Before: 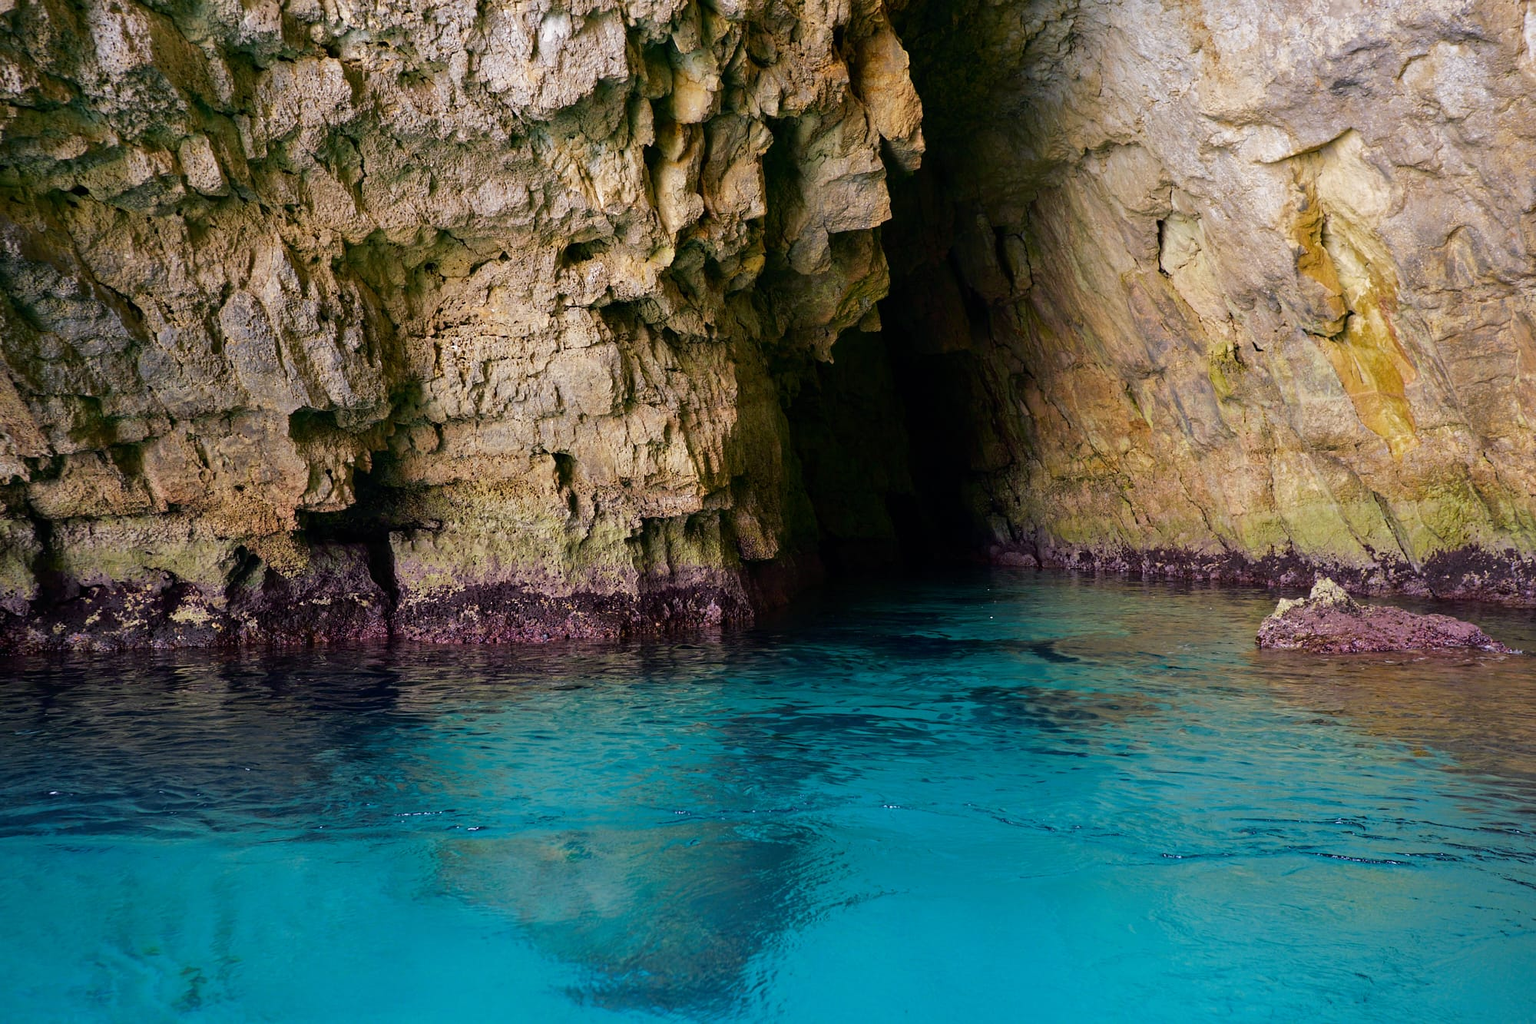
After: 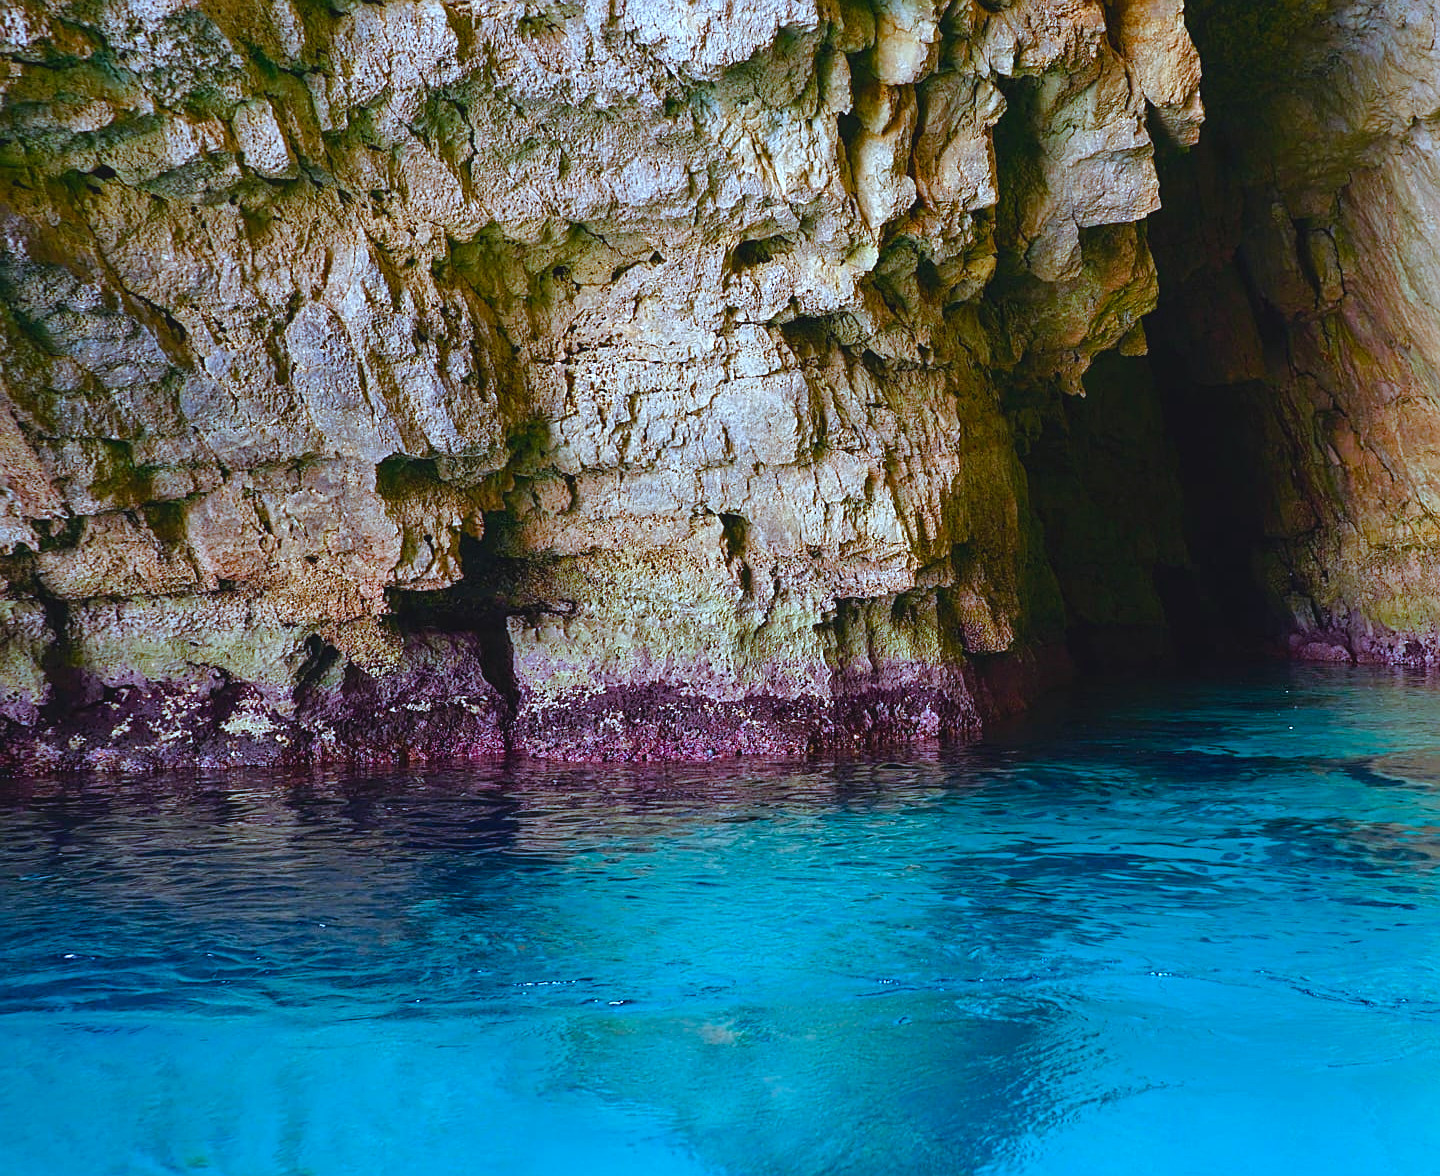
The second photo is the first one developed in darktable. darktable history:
crop: top 5.774%, right 27.86%, bottom 5.78%
exposure: black level correction 0, exposure 0.692 EV, compensate highlight preservation false
sharpen: on, module defaults
local contrast: highlights 101%, shadows 97%, detail 119%, midtone range 0.2
color balance rgb: highlights gain › luminance -33.104%, highlights gain › chroma 5.708%, highlights gain › hue 216.45°, global offset › luminance 0.718%, linear chroma grading › global chroma 9.768%, perceptual saturation grading › global saturation 25.906%, perceptual saturation grading › highlights -50.377%, perceptual saturation grading › shadows 31.029%, global vibrance 20.31%
color correction: highlights a* 15.5, highlights b* -20.89
